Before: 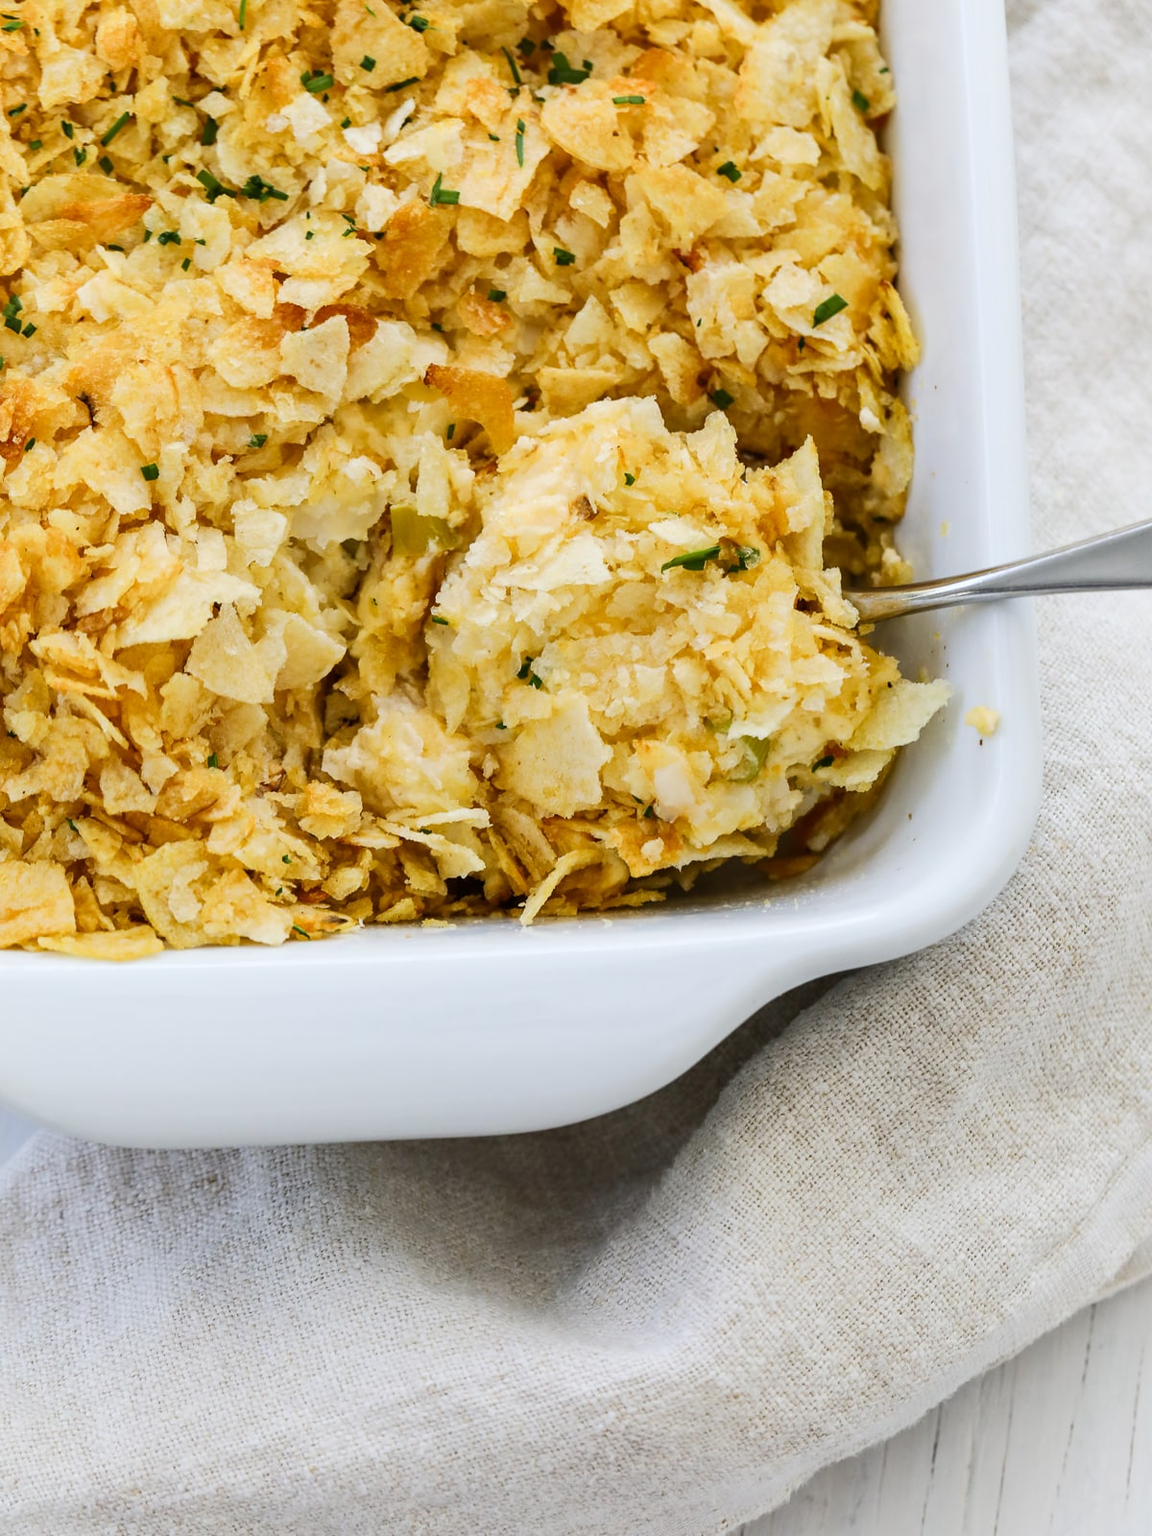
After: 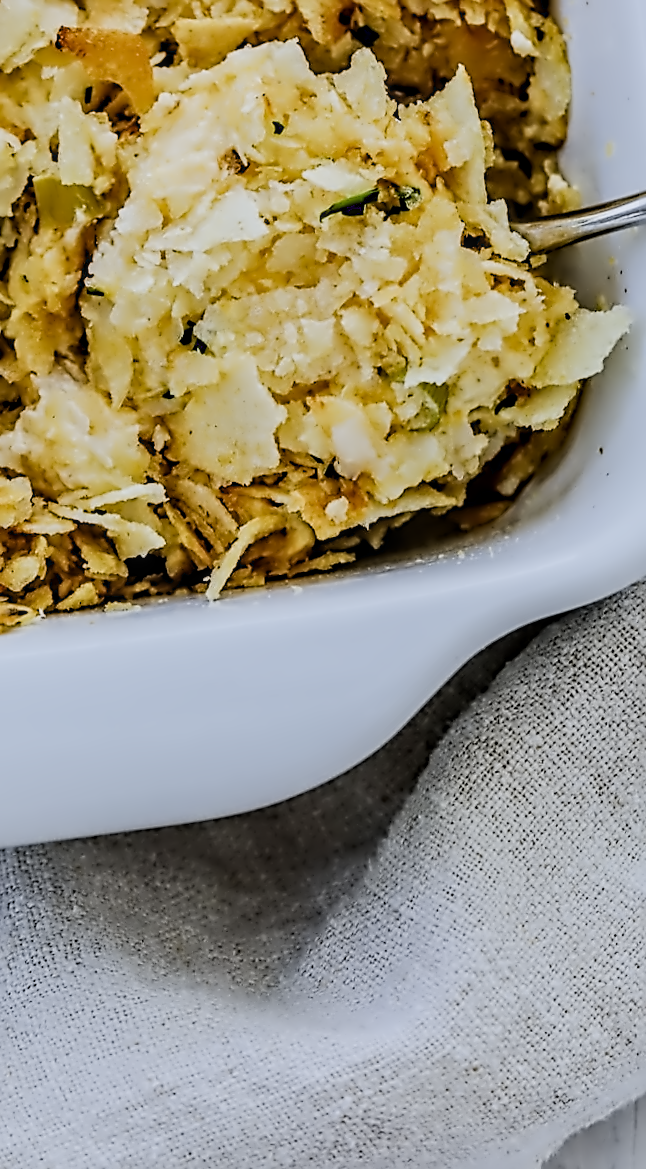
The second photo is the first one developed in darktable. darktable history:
crop: left 31.379%, top 24.658%, right 20.326%, bottom 6.628%
contrast equalizer: octaves 7, y [[0.5, 0.542, 0.583, 0.625, 0.667, 0.708], [0.5 ×6], [0.5 ×6], [0, 0.033, 0.067, 0.1, 0.133, 0.167], [0, 0.05, 0.1, 0.15, 0.2, 0.25]]
sharpen: radius 2.531, amount 0.628
white balance: red 0.954, blue 1.079
filmic rgb: black relative exposure -7.65 EV, white relative exposure 4.56 EV, hardness 3.61
local contrast: on, module defaults
rotate and perspective: rotation -5.2°, automatic cropping off
